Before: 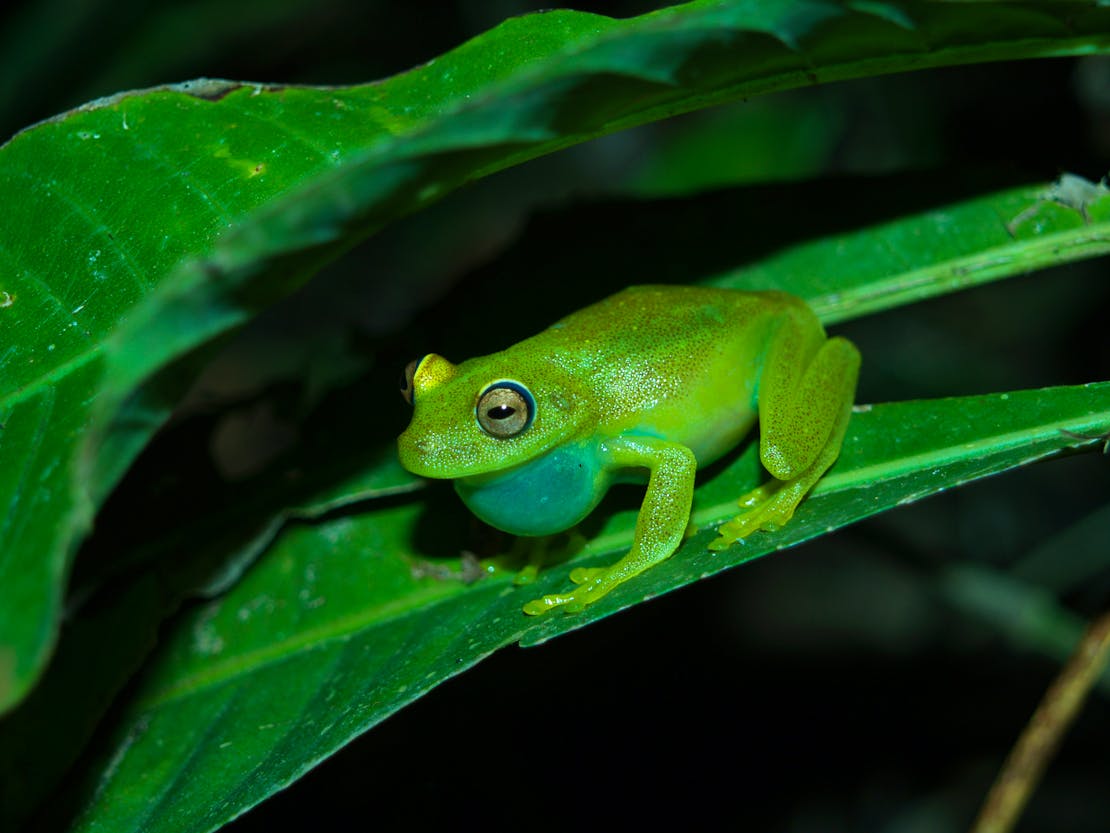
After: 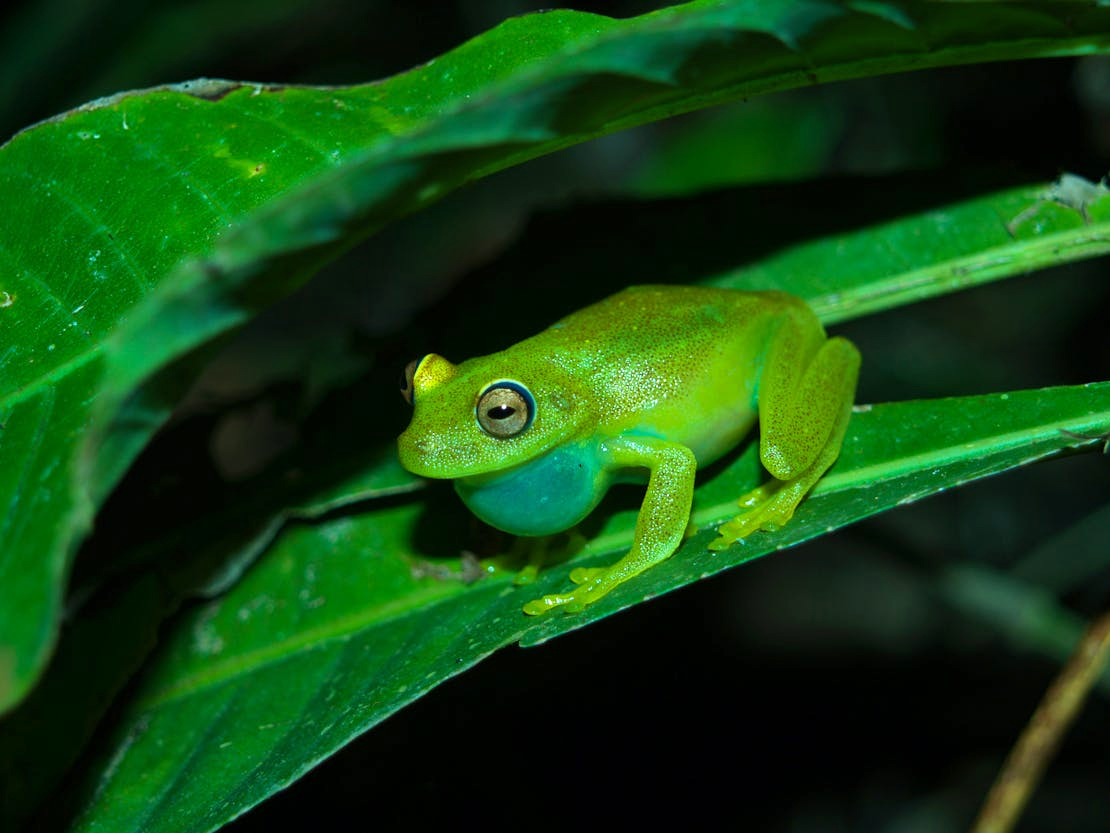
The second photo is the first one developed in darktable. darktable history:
exposure: exposure 0.179 EV, compensate exposure bias true, compensate highlight preservation false
